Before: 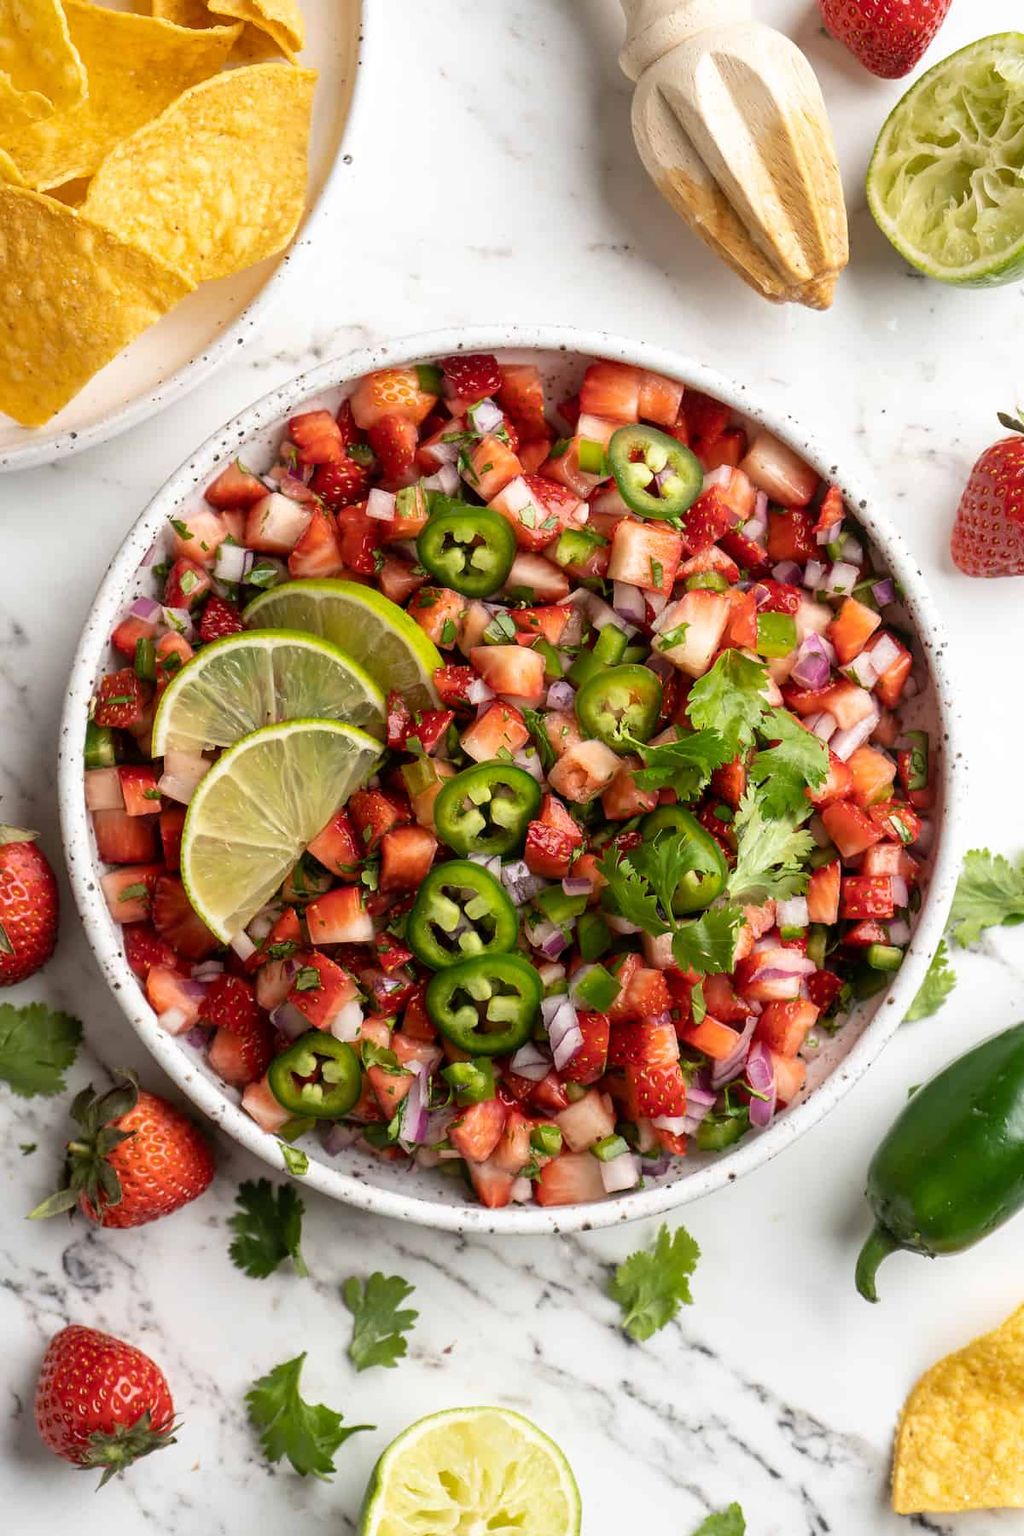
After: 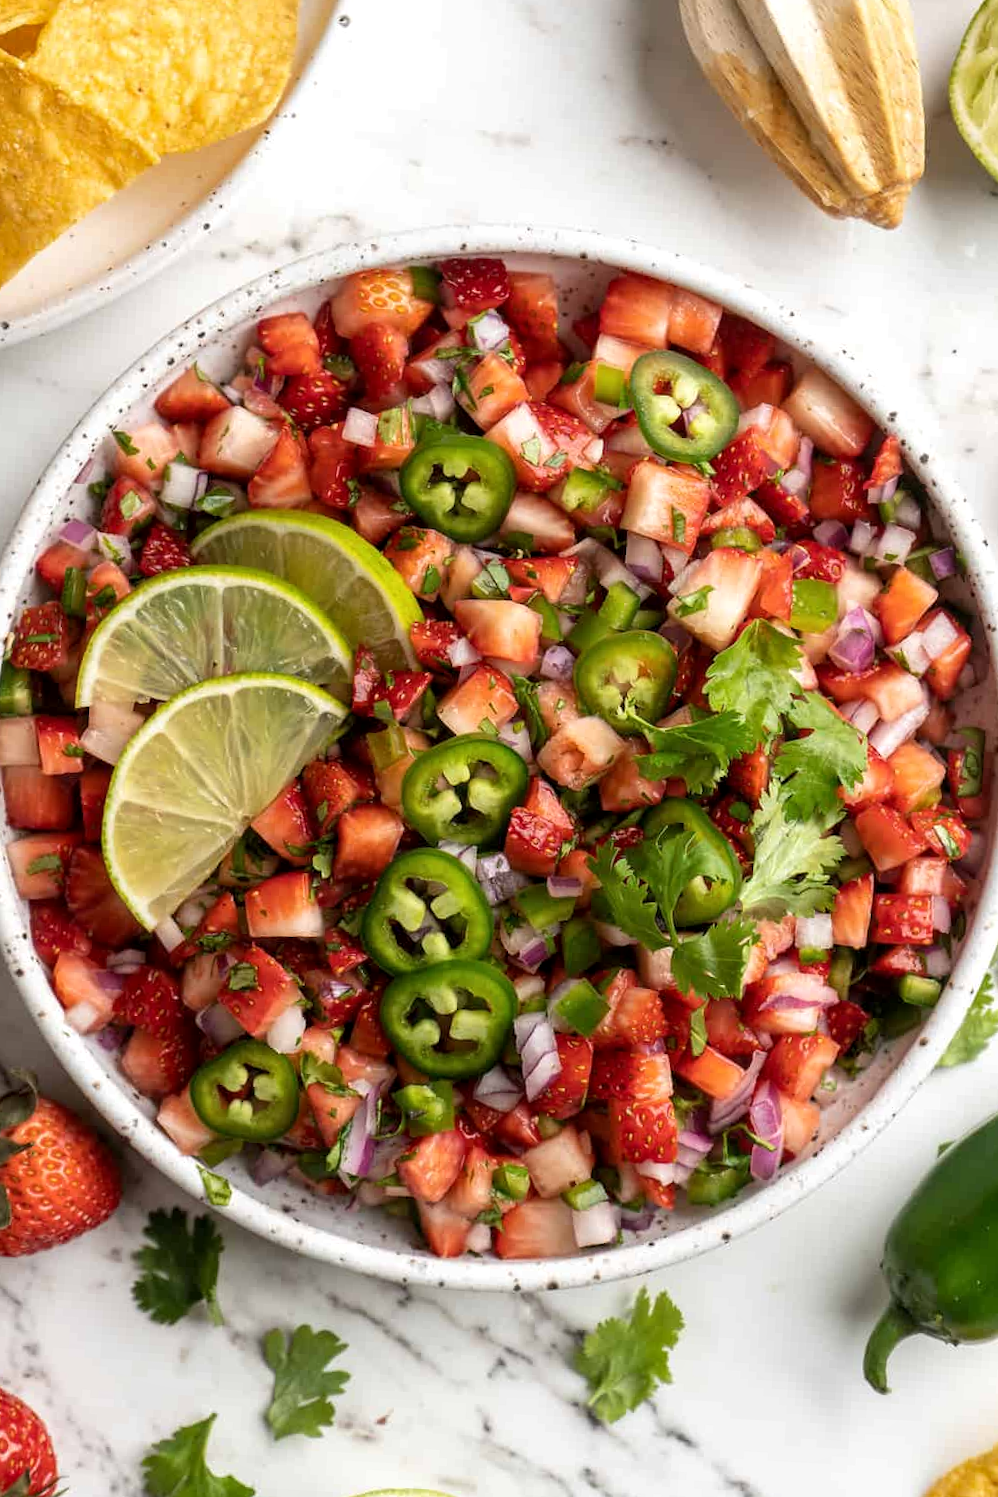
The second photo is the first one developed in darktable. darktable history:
crop and rotate: angle -3.27°, left 5.211%, top 5.211%, right 4.607%, bottom 4.607%
exposure: black level correction 0, compensate exposure bias true, compensate highlight preservation false
local contrast: highlights 100%, shadows 100%, detail 120%, midtone range 0.2
